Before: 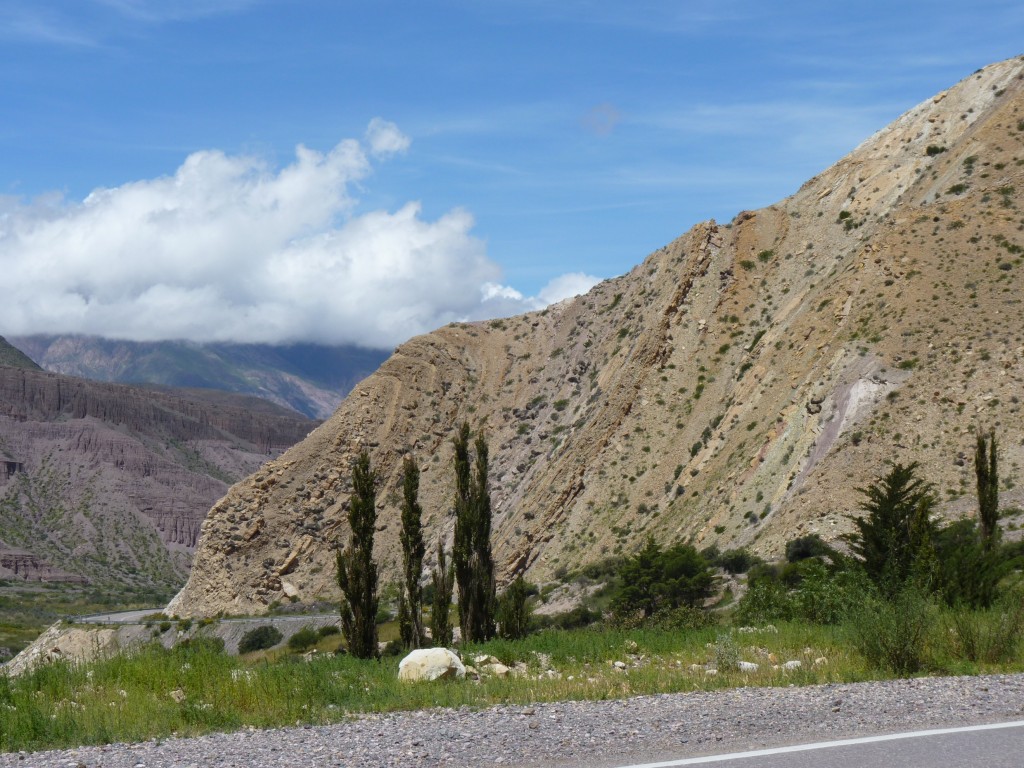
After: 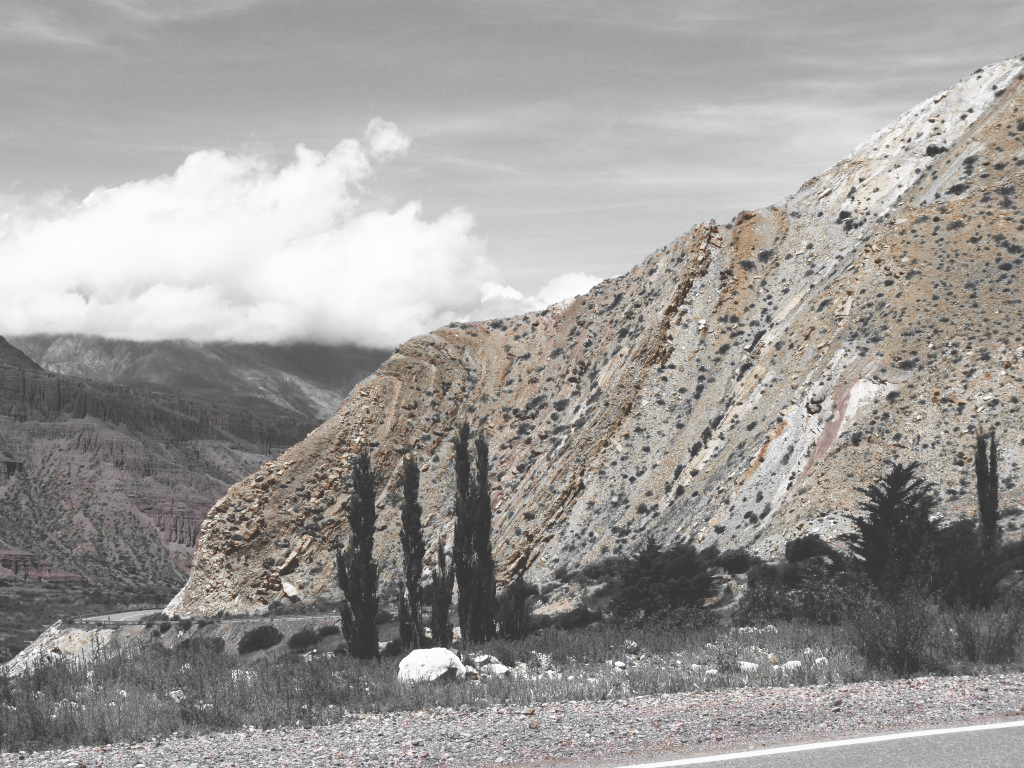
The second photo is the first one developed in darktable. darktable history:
base curve: curves: ch0 [(0, 0.036) (0.007, 0.037) (0.604, 0.887) (1, 1)], preserve colors none
color zones: curves: ch0 [(0, 0.497) (0.096, 0.361) (0.221, 0.538) (0.429, 0.5) (0.571, 0.5) (0.714, 0.5) (0.857, 0.5) (1, 0.497)]; ch1 [(0, 0.5) (0.143, 0.5) (0.257, -0.002) (0.429, 0.04) (0.571, -0.001) (0.714, -0.015) (0.857, 0.024) (1, 0.5)]
